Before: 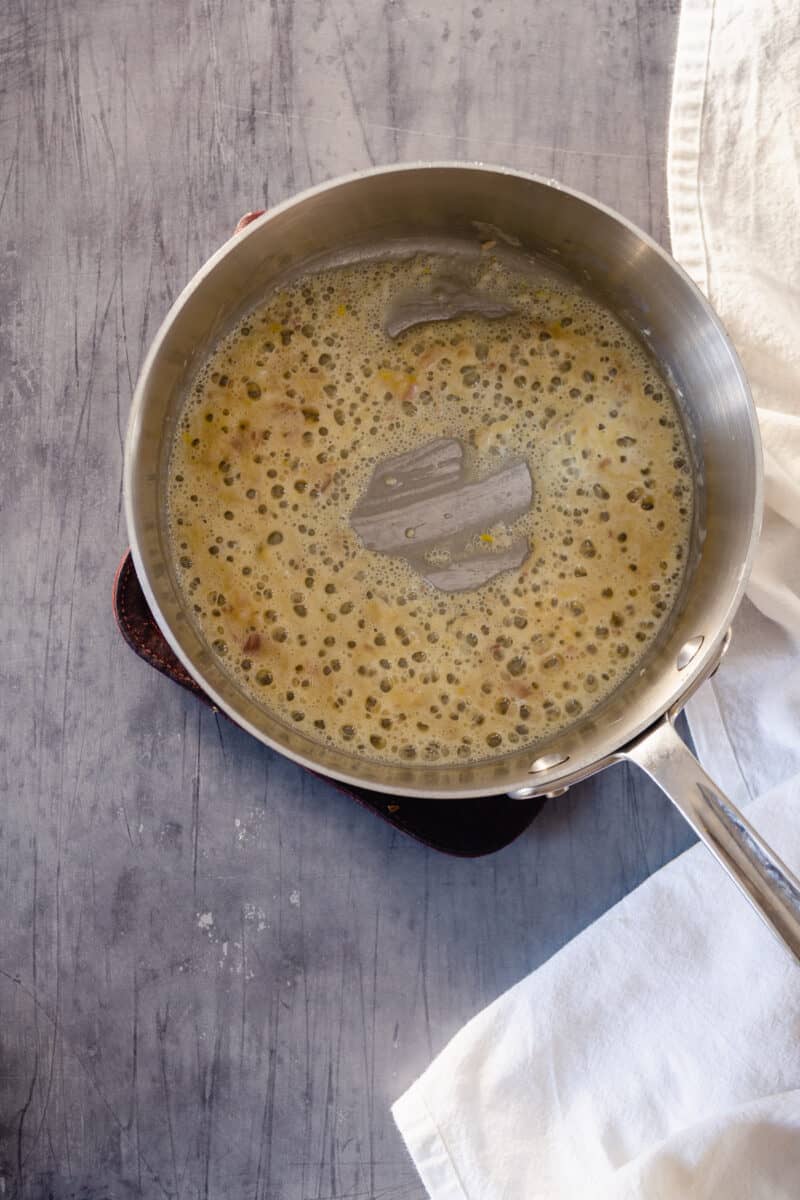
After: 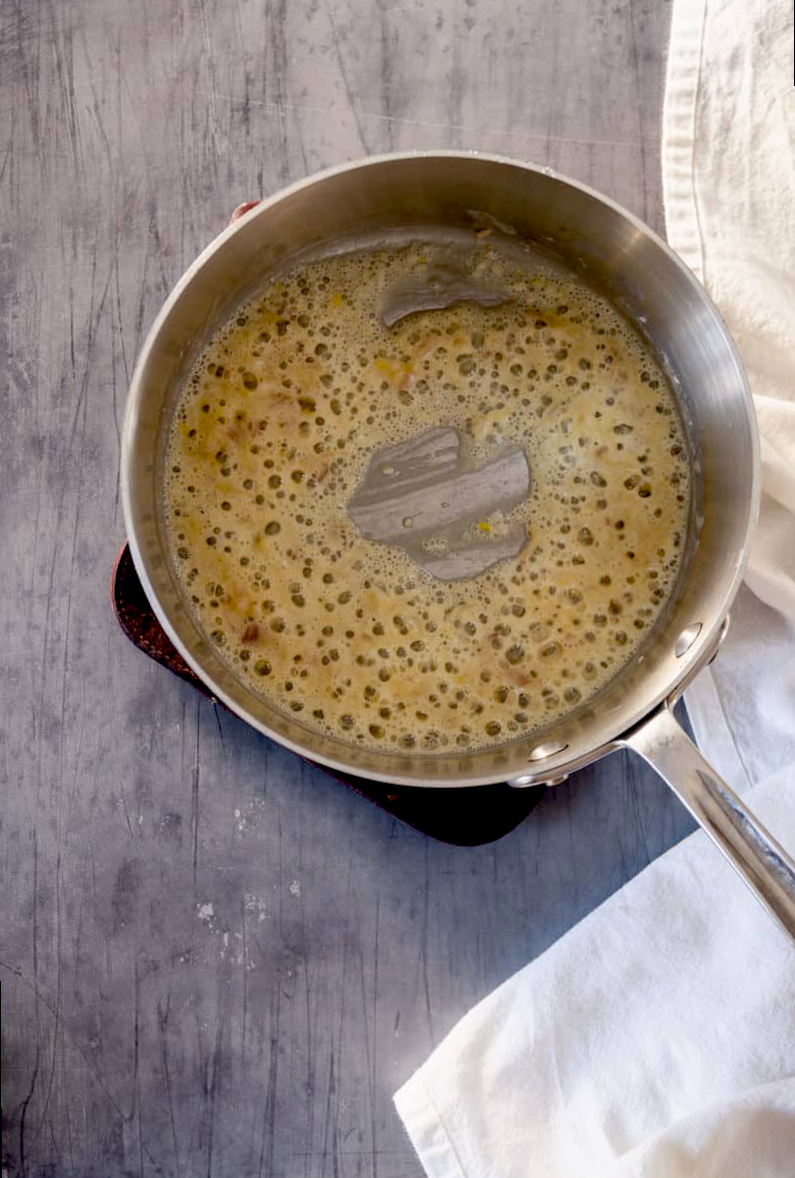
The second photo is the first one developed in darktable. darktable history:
rotate and perspective: rotation -0.45°, automatic cropping original format, crop left 0.008, crop right 0.992, crop top 0.012, crop bottom 0.988
exposure: black level correction 0.016, exposure -0.009 EV, compensate highlight preservation false
